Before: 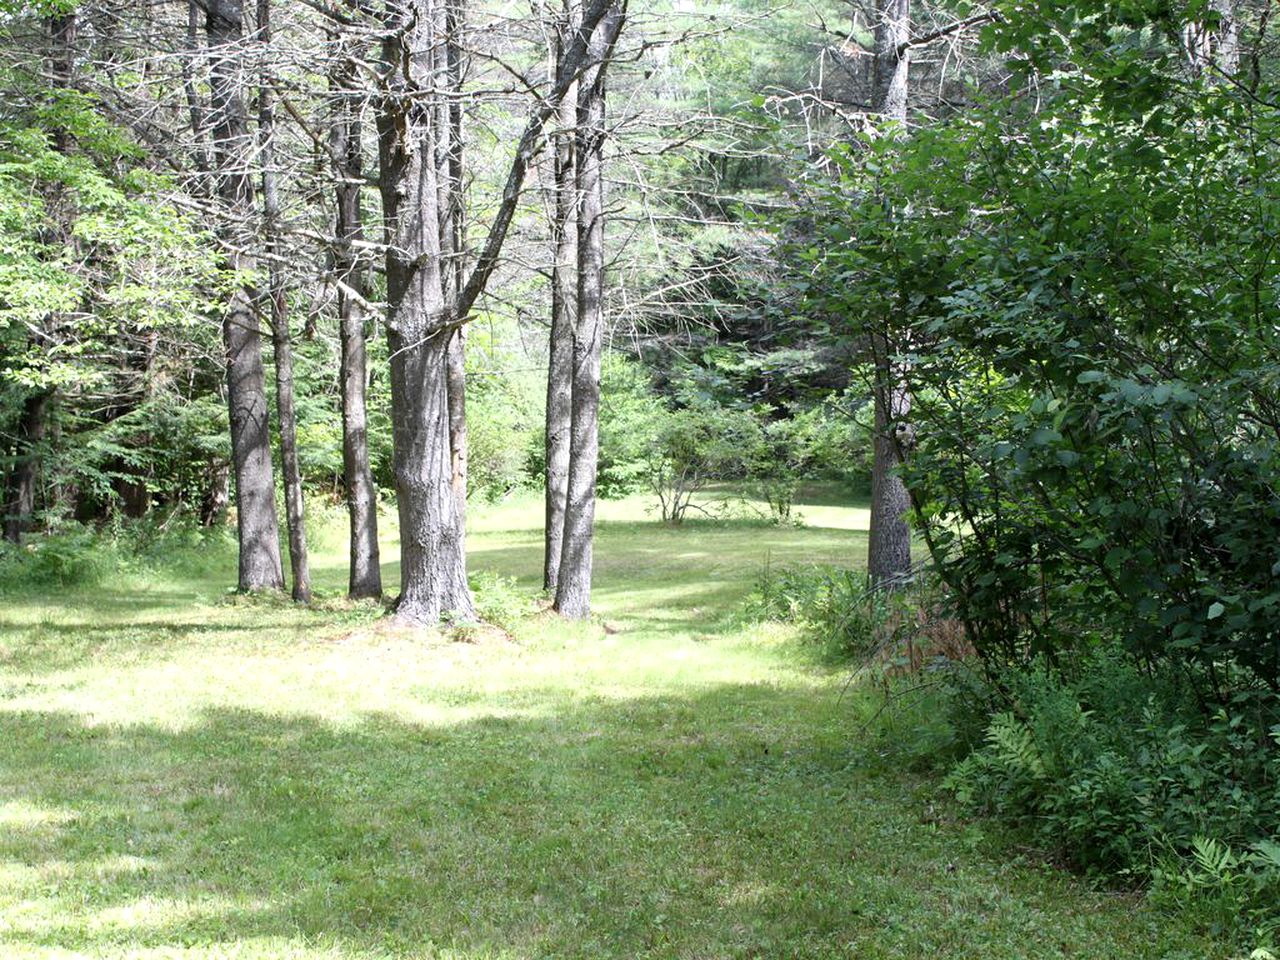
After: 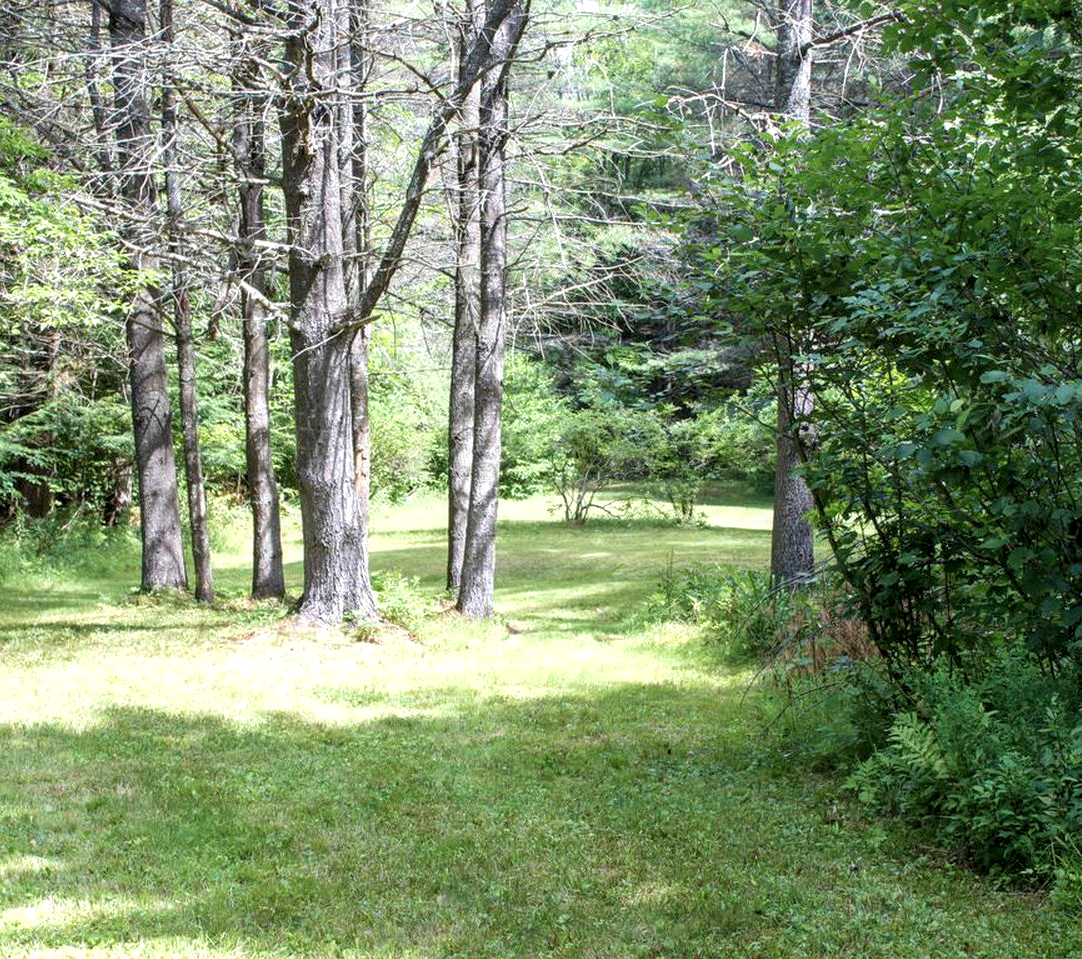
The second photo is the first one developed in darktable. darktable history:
crop: left 7.583%, right 7.866%
velvia: on, module defaults
local contrast: on, module defaults
shadows and highlights: shadows 25.24, highlights -26.55
